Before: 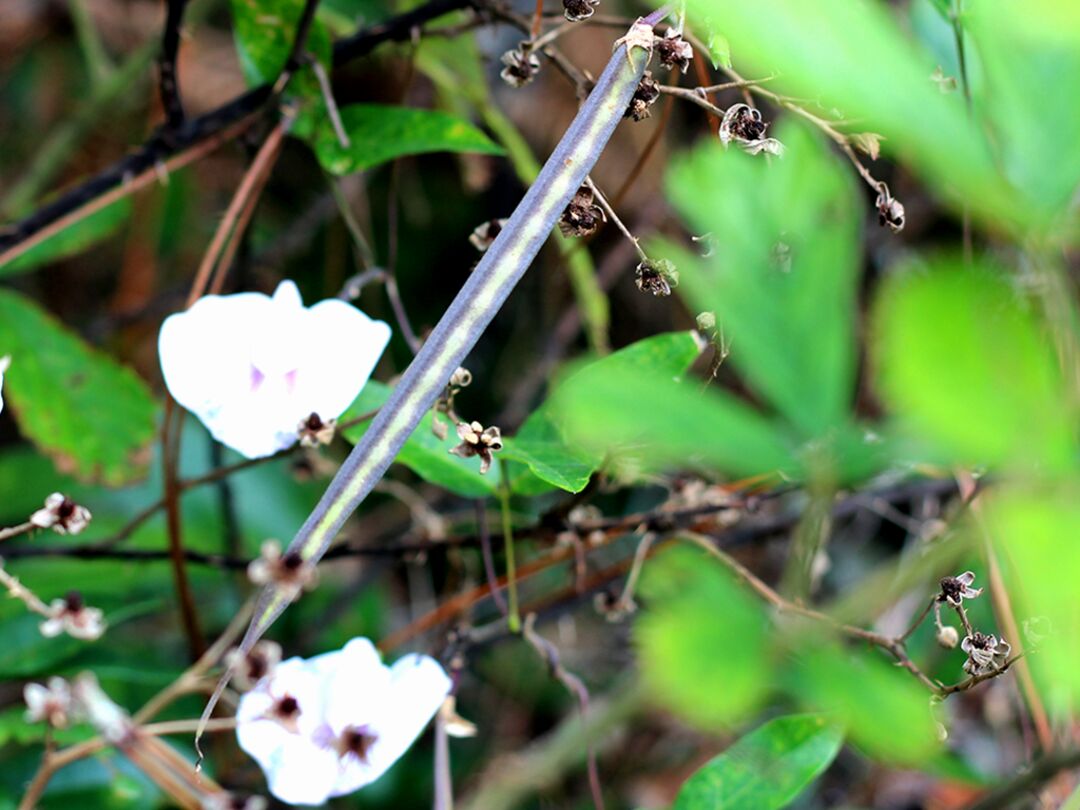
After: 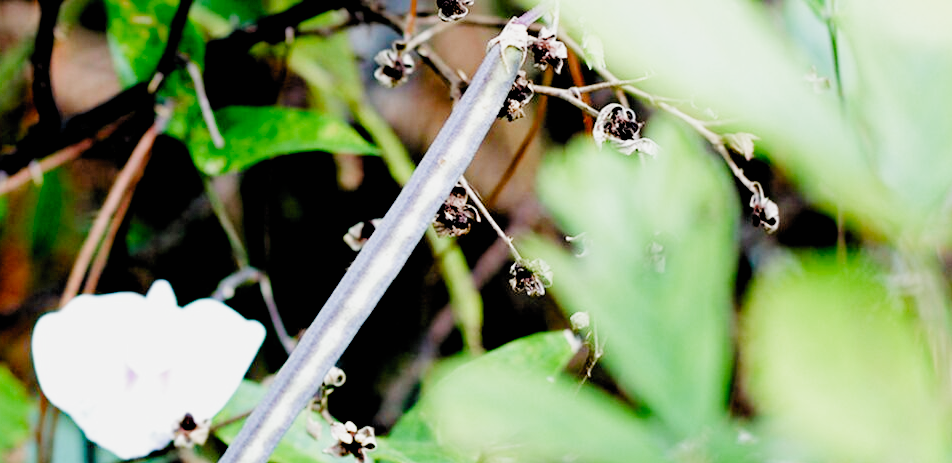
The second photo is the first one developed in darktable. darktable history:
crop and rotate: left 11.812%, bottom 42.776%
color balance rgb: perceptual saturation grading › global saturation -3%
filmic rgb: black relative exposure -2.85 EV, white relative exposure 4.56 EV, hardness 1.77, contrast 1.25, preserve chrominance no, color science v5 (2021)
exposure: black level correction 0, exposure 1 EV, compensate highlight preservation false
